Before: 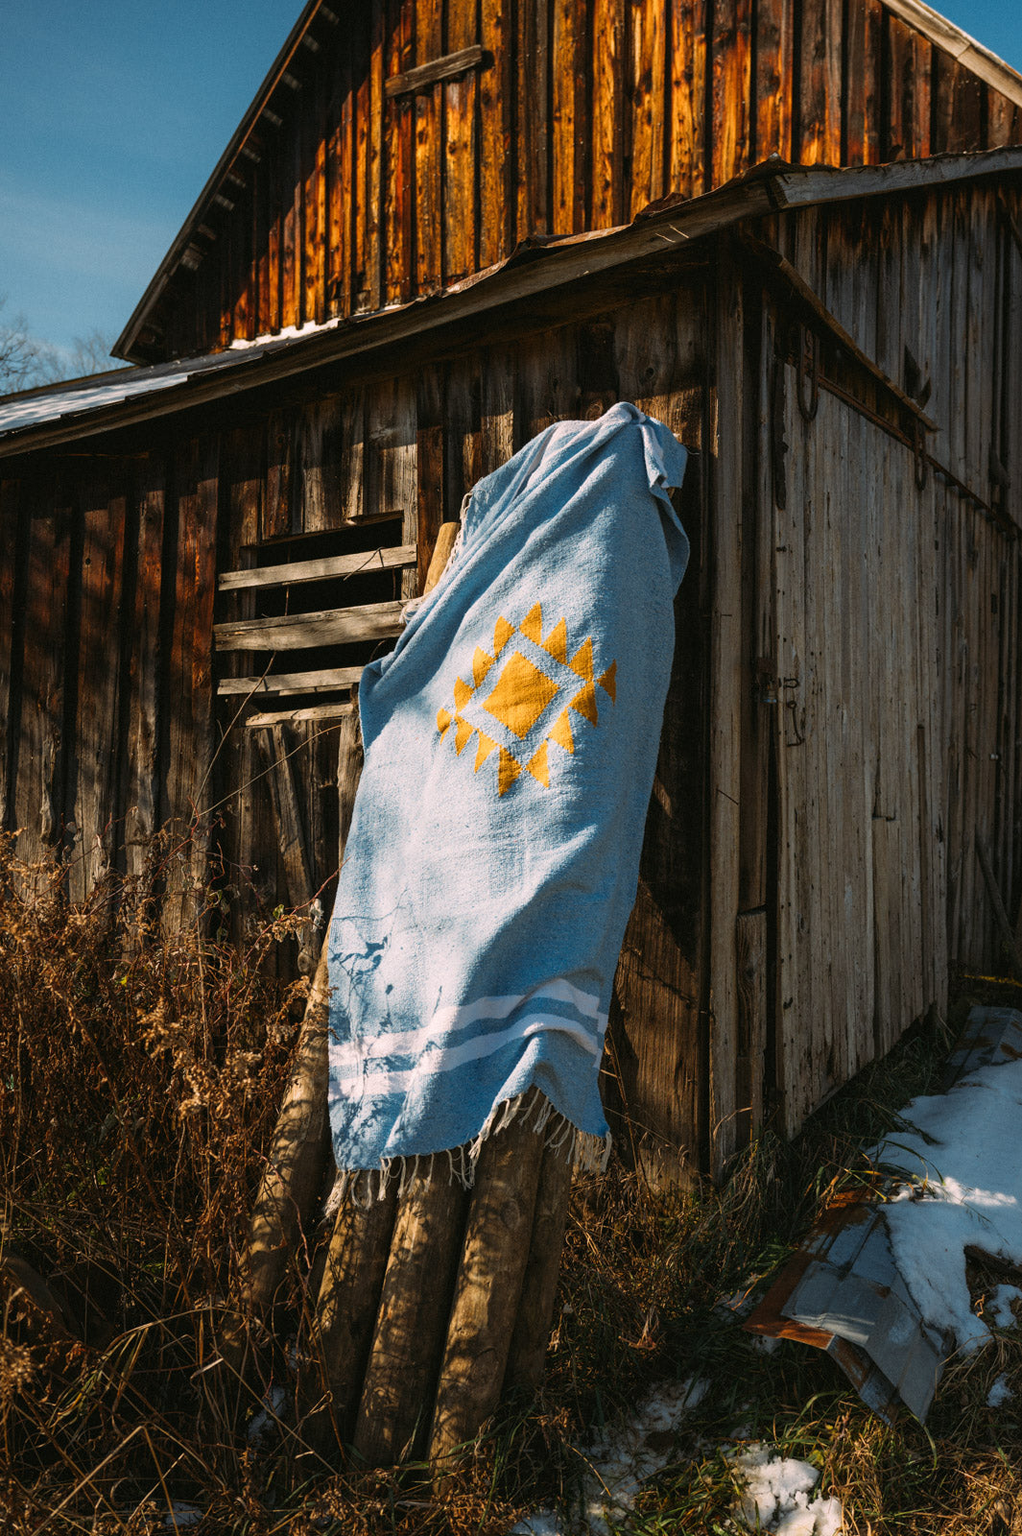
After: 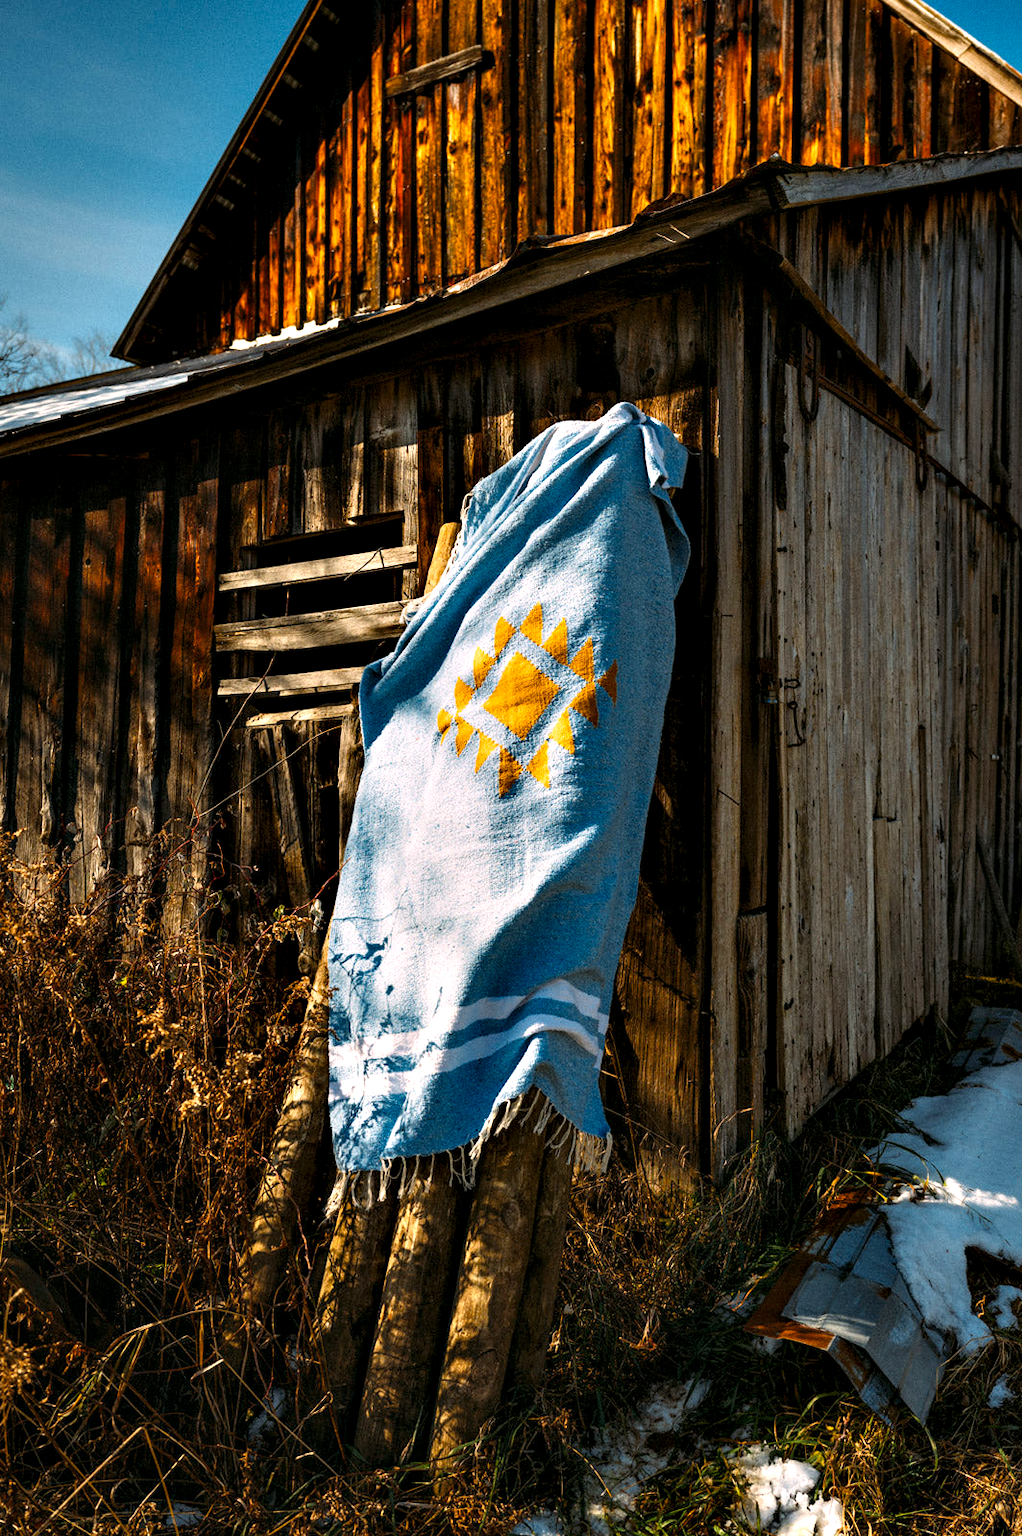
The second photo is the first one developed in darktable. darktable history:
contrast equalizer: octaves 7, y [[0.6 ×6], [0.55 ×6], [0 ×6], [0 ×6], [0 ×6]]
color balance rgb: linear chroma grading › shadows -8%, linear chroma grading › global chroma 10%, perceptual saturation grading › global saturation 2%, perceptual saturation grading › highlights -2%, perceptual saturation grading › mid-tones 4%, perceptual saturation grading › shadows 8%, perceptual brilliance grading › global brilliance 2%, perceptual brilliance grading › highlights -4%, global vibrance 16%, saturation formula JzAzBz (2021)
